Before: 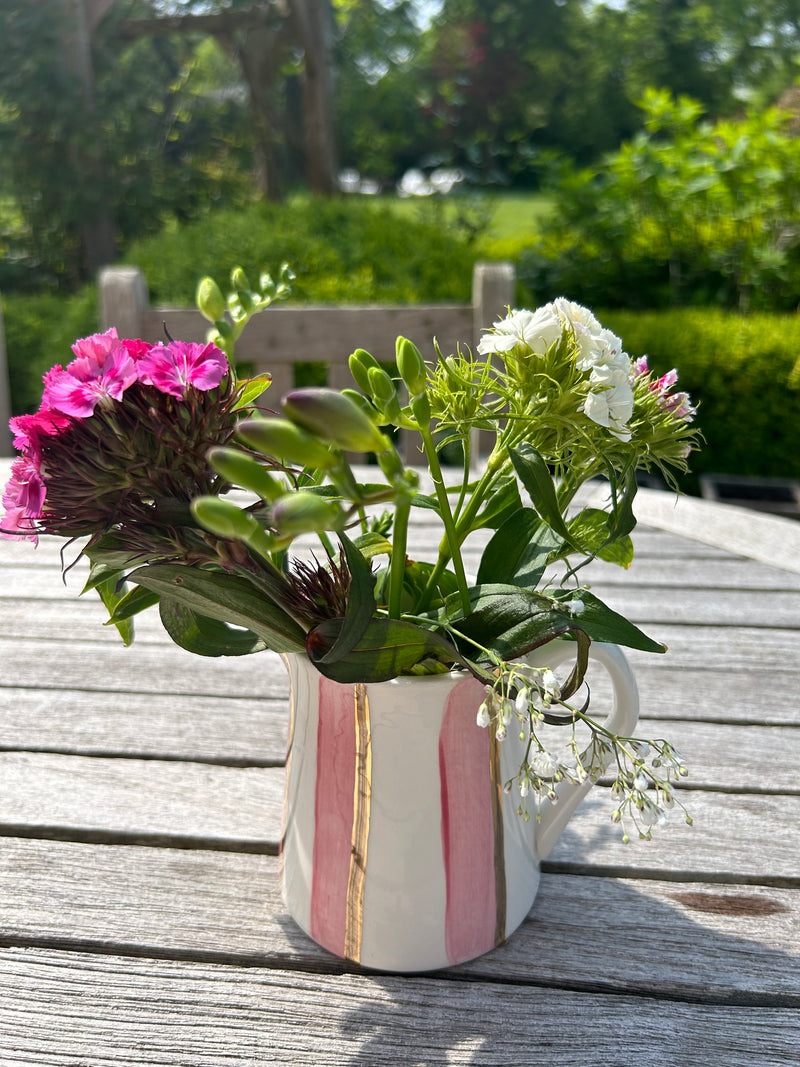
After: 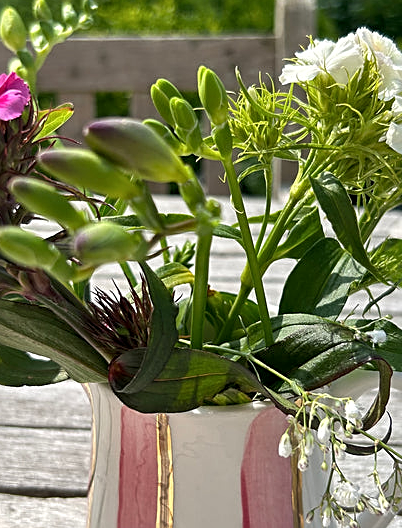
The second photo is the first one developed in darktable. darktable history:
sharpen: on, module defaults
local contrast: highlights 102%, shadows 100%, detail 119%, midtone range 0.2
crop: left 24.855%, top 25.338%, right 24.849%, bottom 25.154%
shadows and highlights: soften with gaussian
